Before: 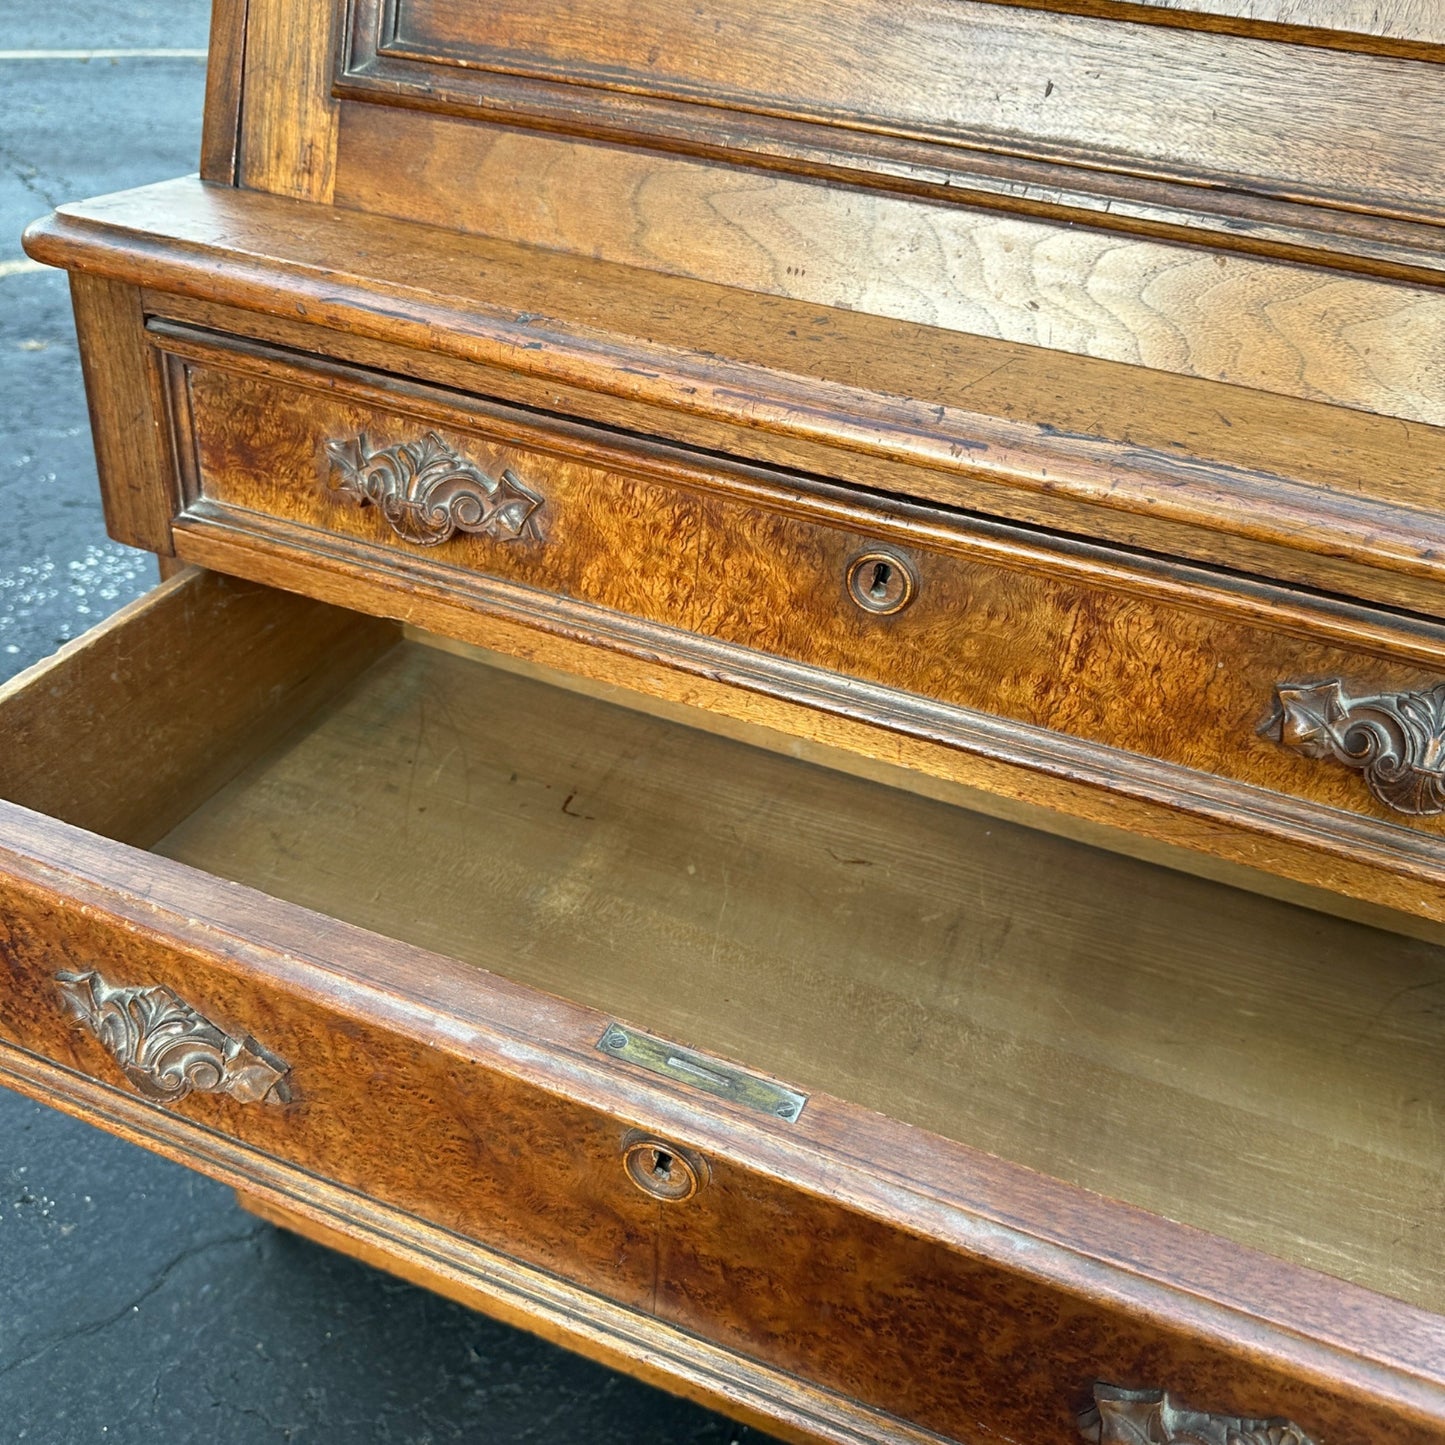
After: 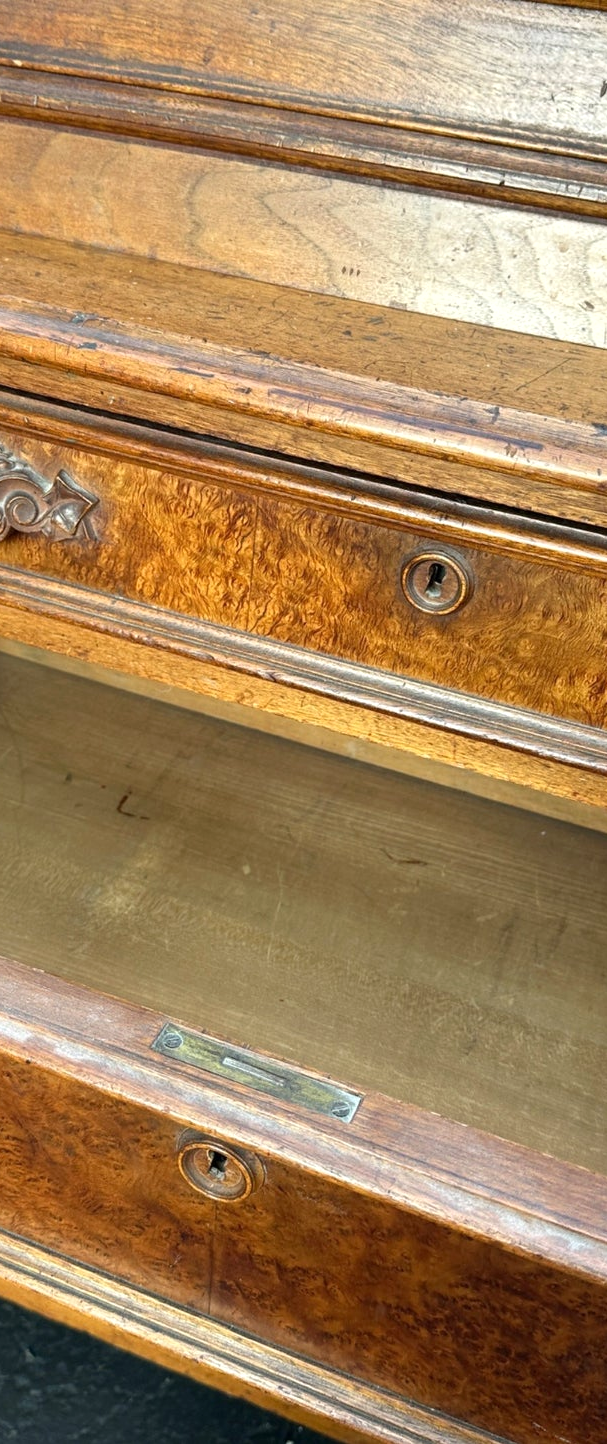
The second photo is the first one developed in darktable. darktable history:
exposure: exposure 0.123 EV, compensate highlight preservation false
crop: left 30.829%, right 27.151%
